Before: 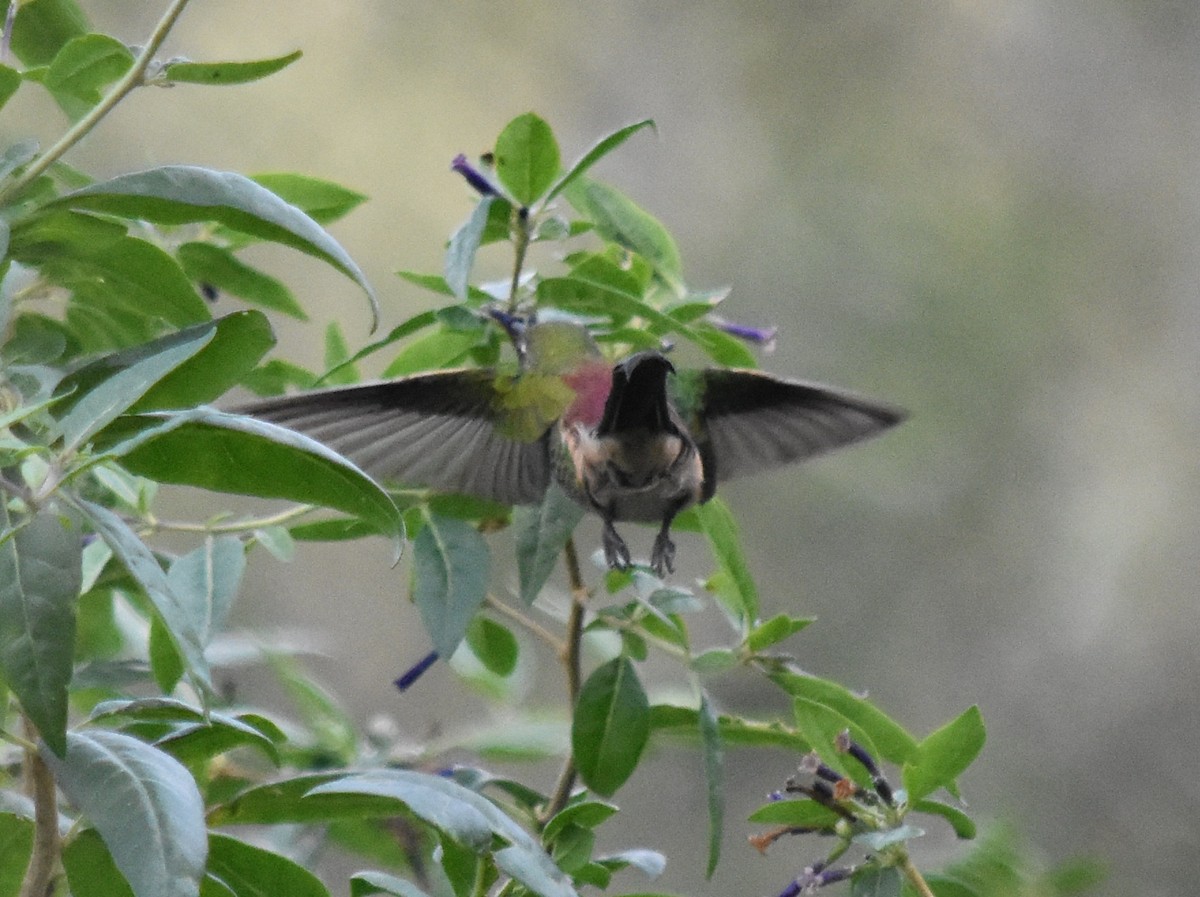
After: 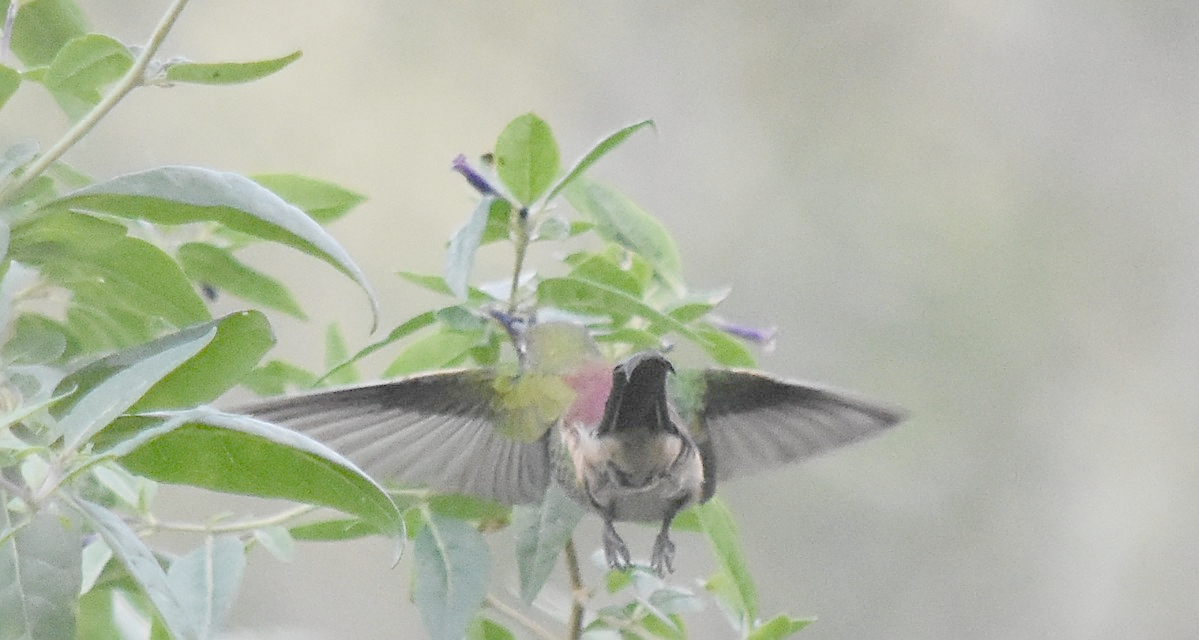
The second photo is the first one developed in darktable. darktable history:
sharpen: on, module defaults
exposure: exposure -0.153 EV
crop: bottom 28.576%
